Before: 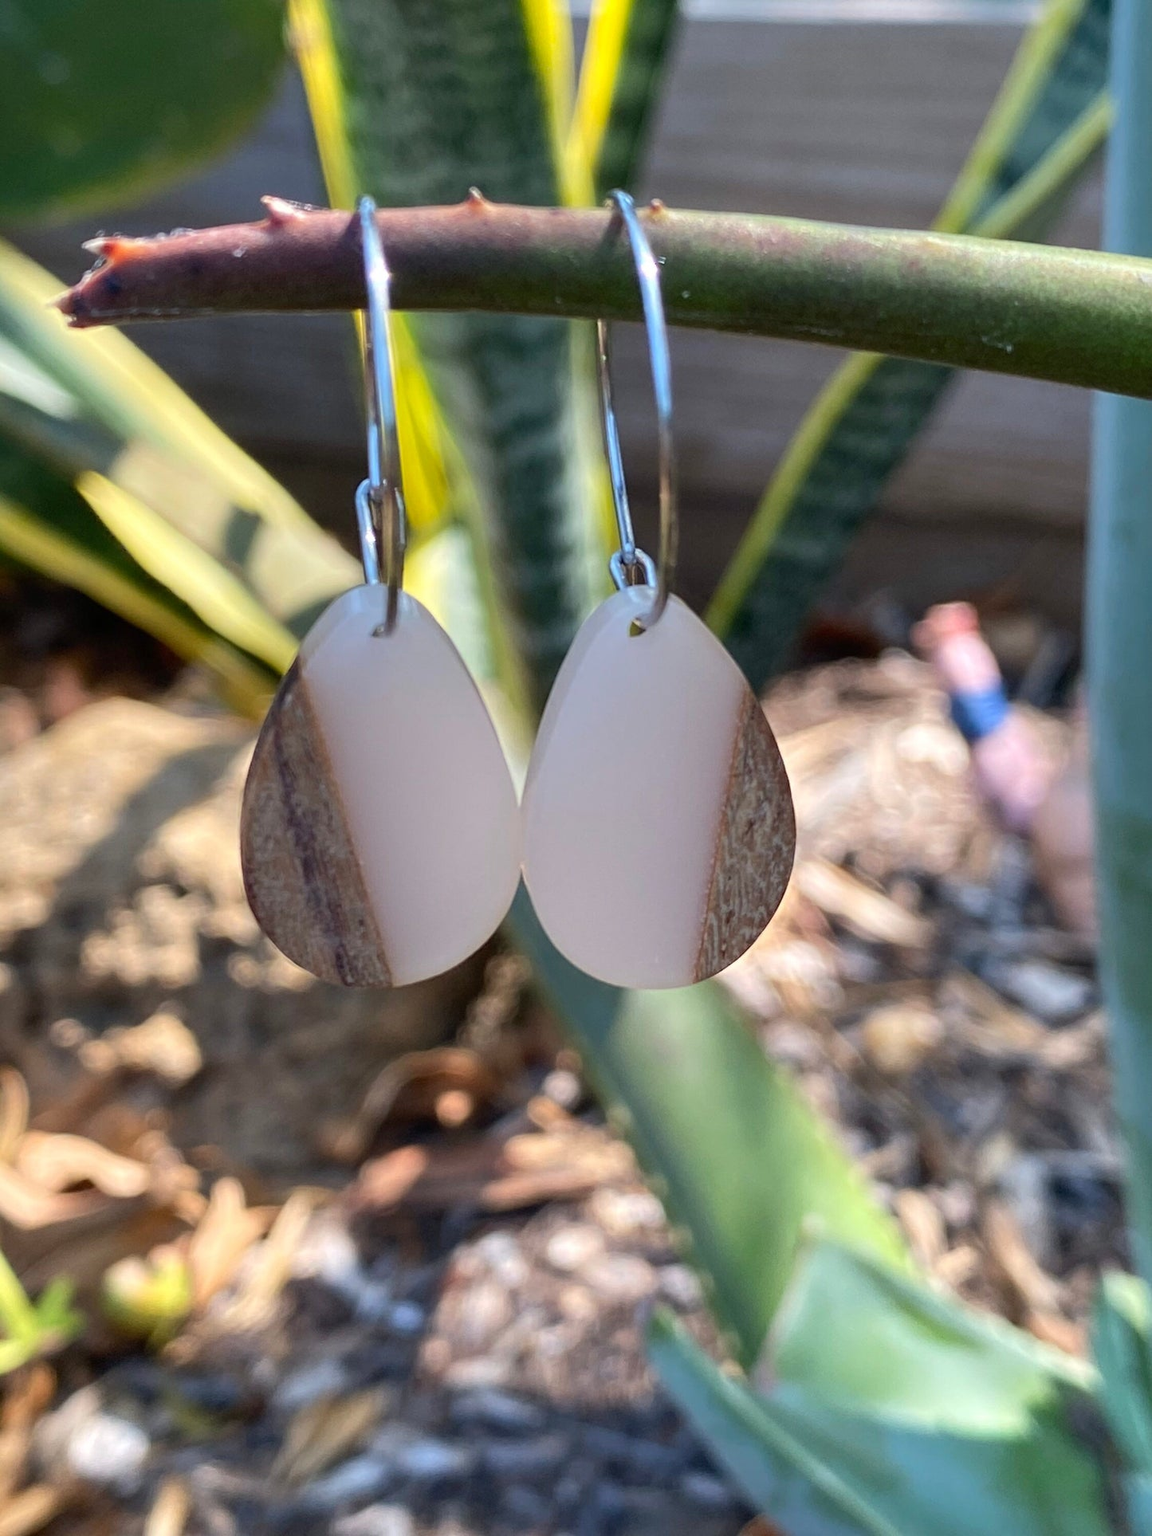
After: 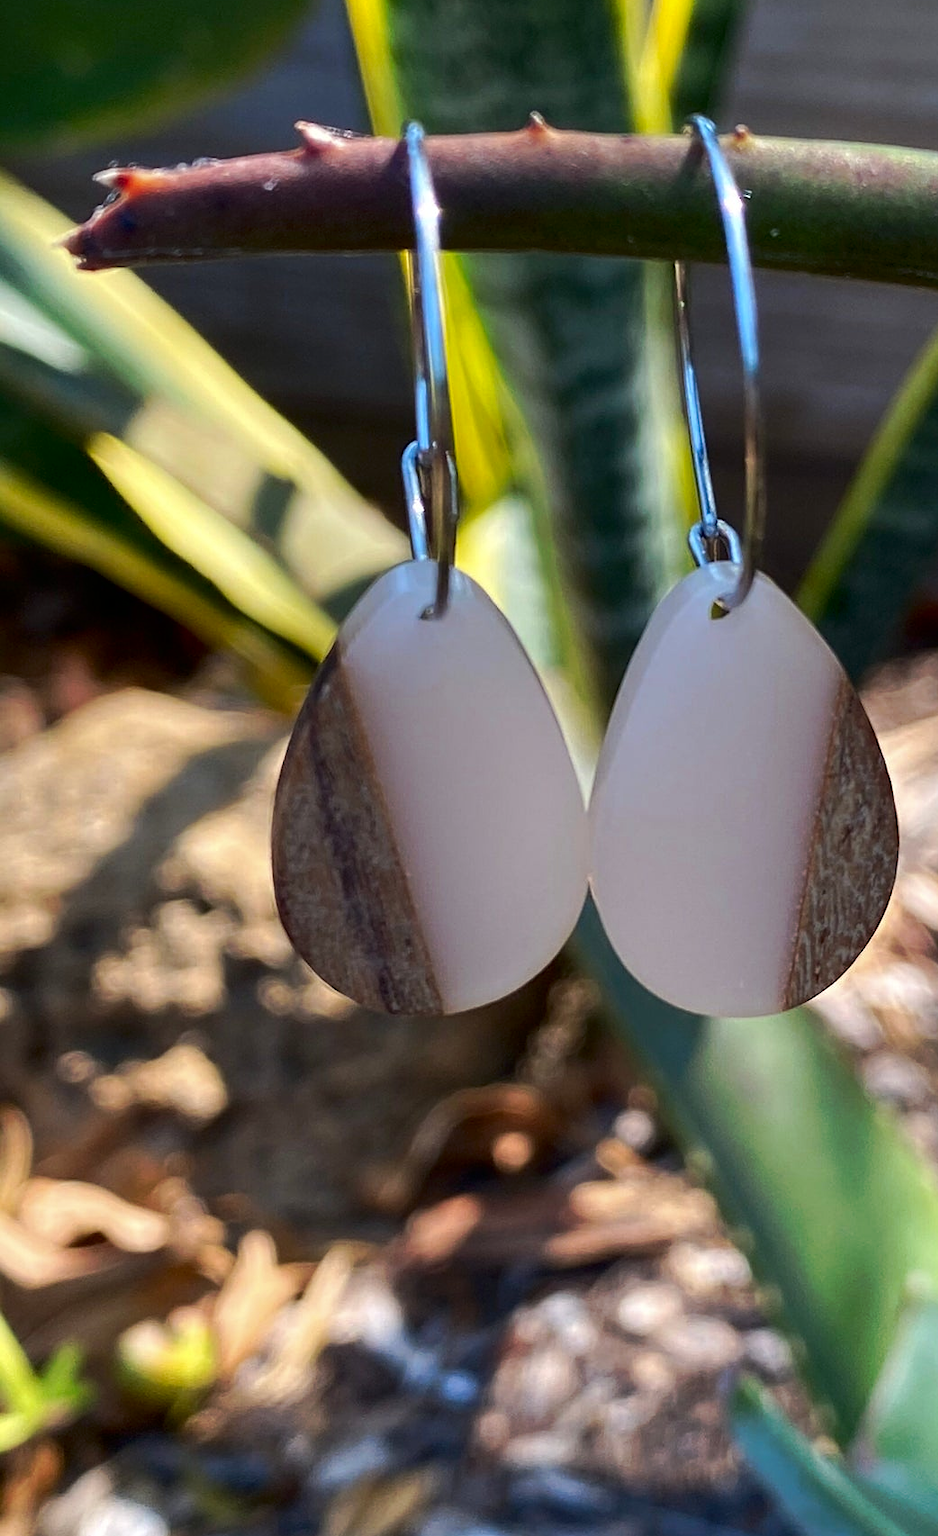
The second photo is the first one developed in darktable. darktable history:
exposure: exposure -0.004 EV, compensate exposure bias true, compensate highlight preservation false
crop: top 5.769%, right 27.861%, bottom 5.696%
sharpen: radius 1.049
contrast brightness saturation: contrast 0.068, brightness -0.136, saturation 0.118
color zones: curves: ch0 [(0.068, 0.464) (0.25, 0.5) (0.48, 0.508) (0.75, 0.536) (0.886, 0.476) (0.967, 0.456)]; ch1 [(0.066, 0.456) (0.25, 0.5) (0.616, 0.508) (0.746, 0.56) (0.934, 0.444)]
tone equalizer: edges refinement/feathering 500, mask exposure compensation -1.57 EV, preserve details no
tone curve: curves: ch0 [(0, 0) (0.003, 0.003) (0.011, 0.011) (0.025, 0.024) (0.044, 0.043) (0.069, 0.067) (0.1, 0.096) (0.136, 0.131) (0.177, 0.171) (0.224, 0.217) (0.277, 0.268) (0.335, 0.324) (0.399, 0.386) (0.468, 0.453) (0.543, 0.547) (0.623, 0.626) (0.709, 0.712) (0.801, 0.802) (0.898, 0.898) (1, 1)], preserve colors none
